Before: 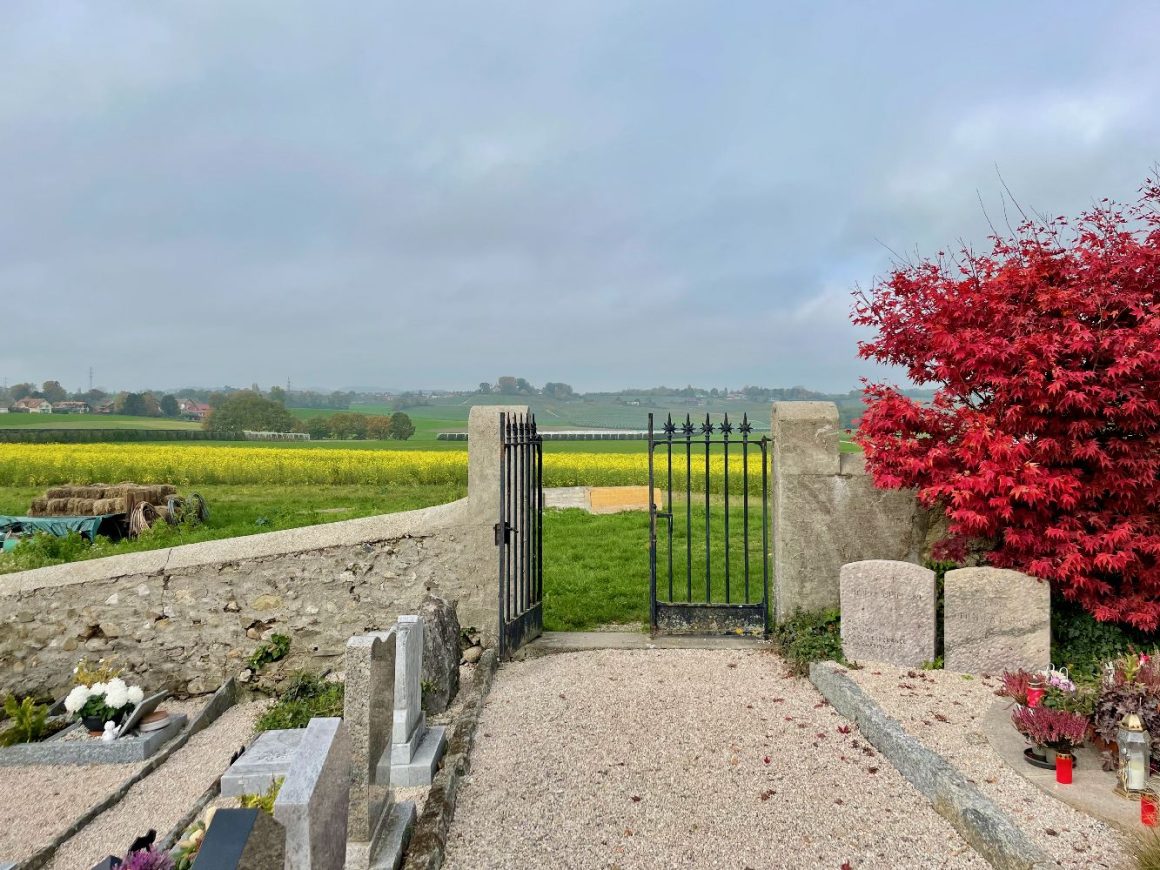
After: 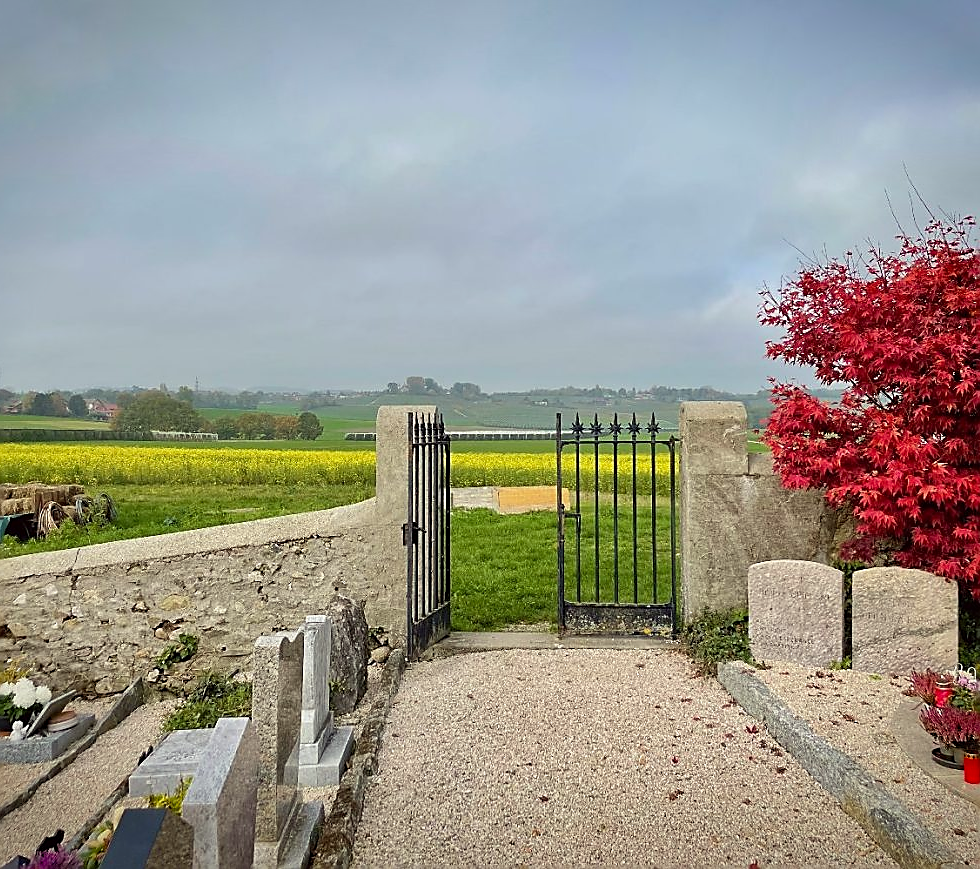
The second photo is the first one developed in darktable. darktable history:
crop: left 7.994%, right 7.478%
sharpen: radius 1.372, amount 1.265, threshold 0.788
color correction: highlights a* -0.906, highlights b* 4.64, shadows a* 3.59
vignetting: fall-off start 99.44%, saturation 0.374, width/height ratio 1.302, unbound false
tone equalizer: edges refinement/feathering 500, mask exposure compensation -1.57 EV, preserve details no
